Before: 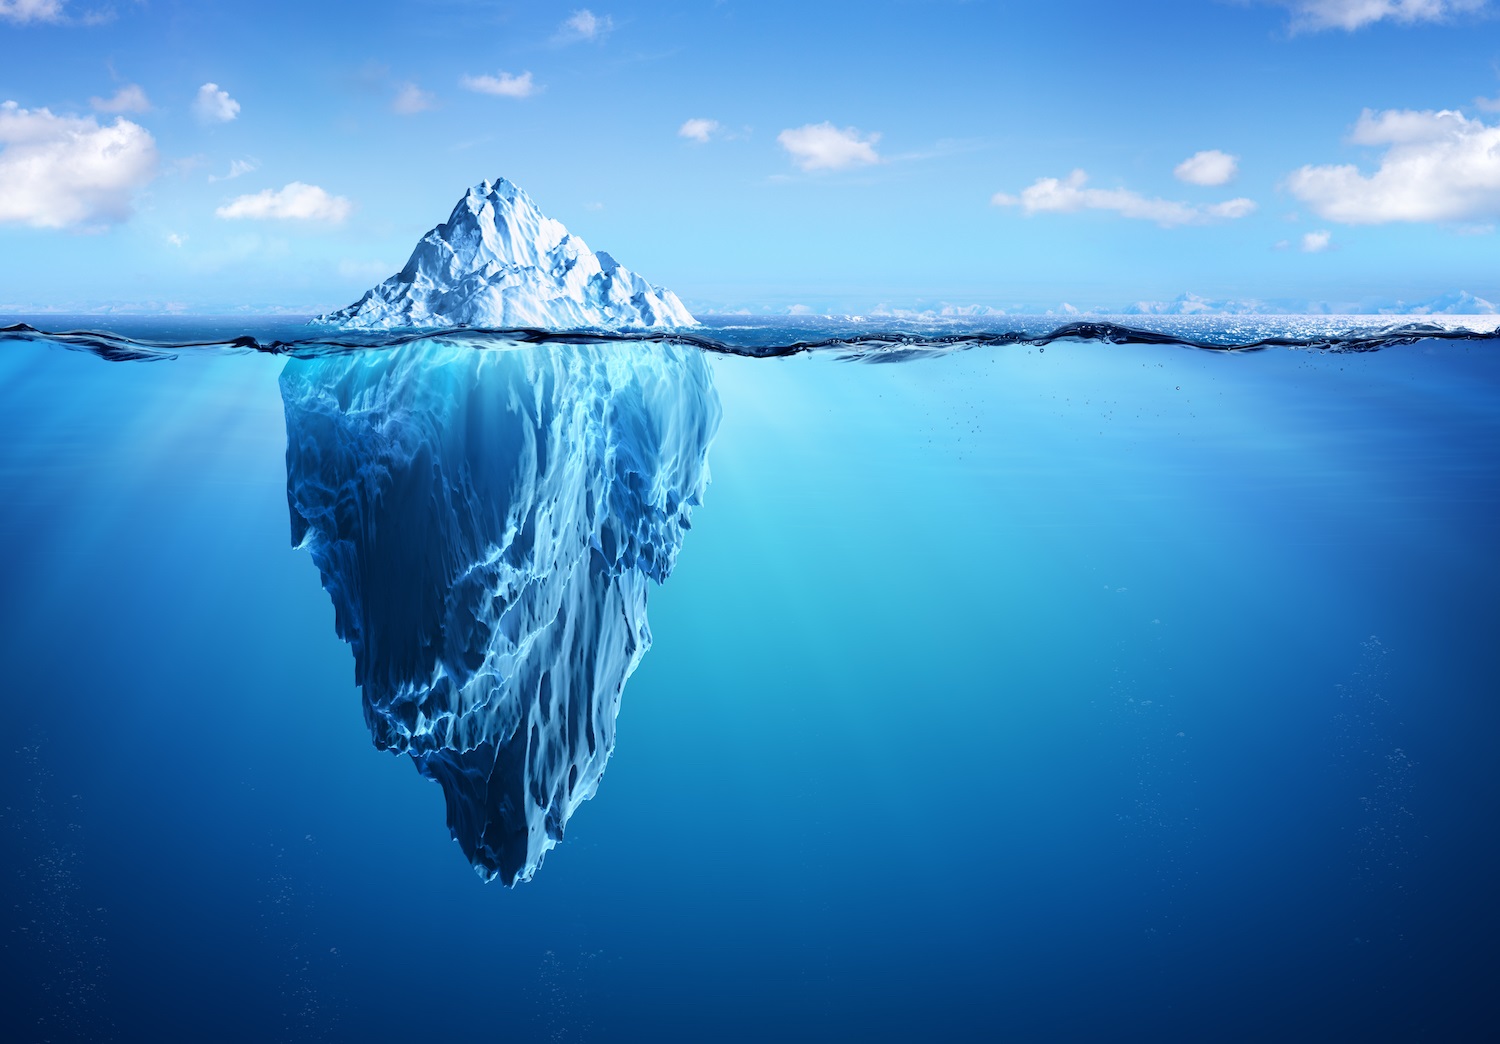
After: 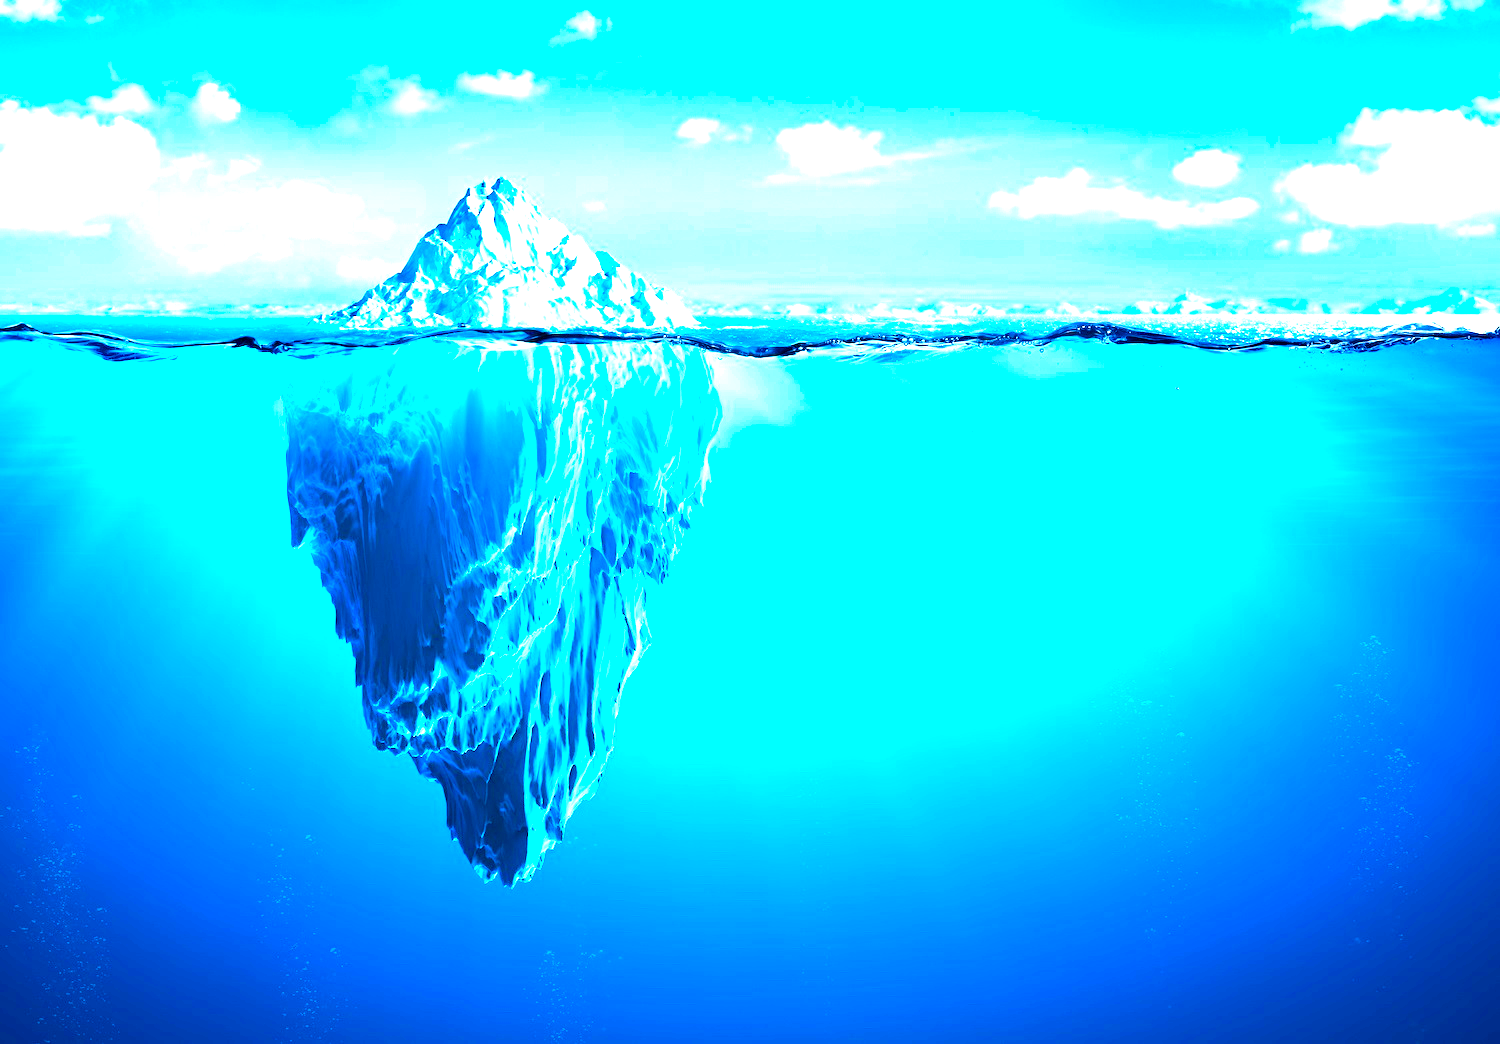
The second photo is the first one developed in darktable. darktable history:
tone equalizer: on, module defaults
color balance rgb: linear chroma grading › global chroma 15%, perceptual saturation grading › global saturation 30%
exposure: black level correction 0, exposure 2.138 EV, compensate exposure bias true, compensate highlight preservation false
haze removal: compatibility mode true, adaptive false
